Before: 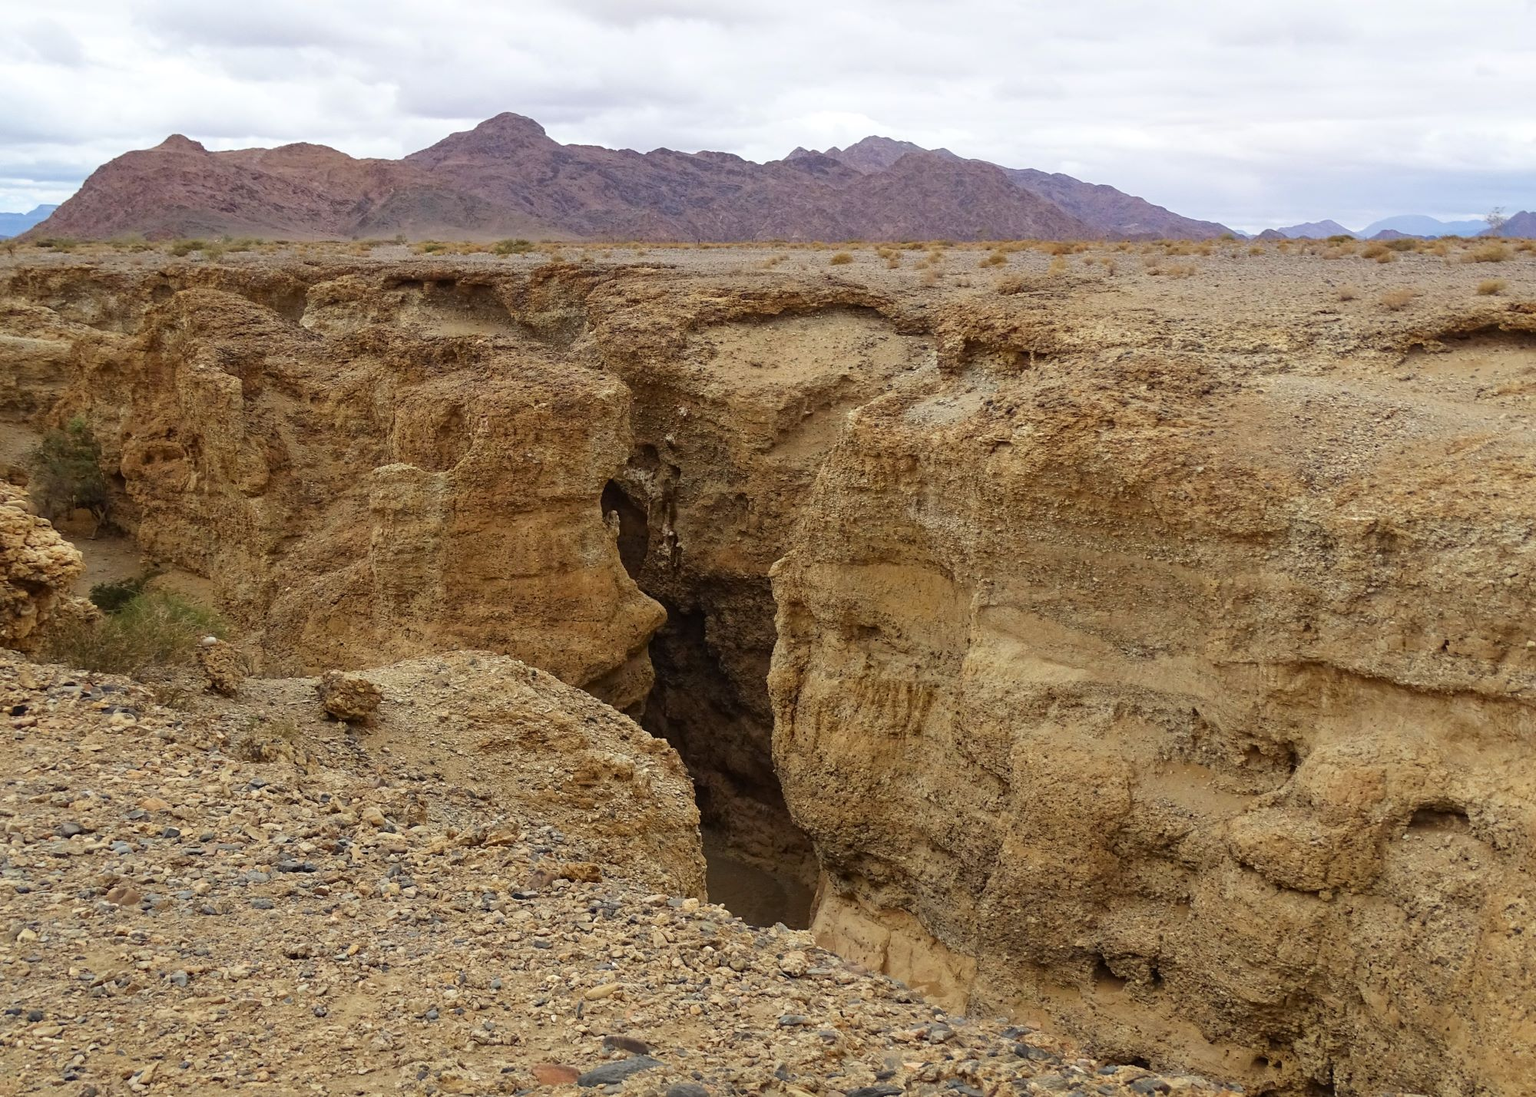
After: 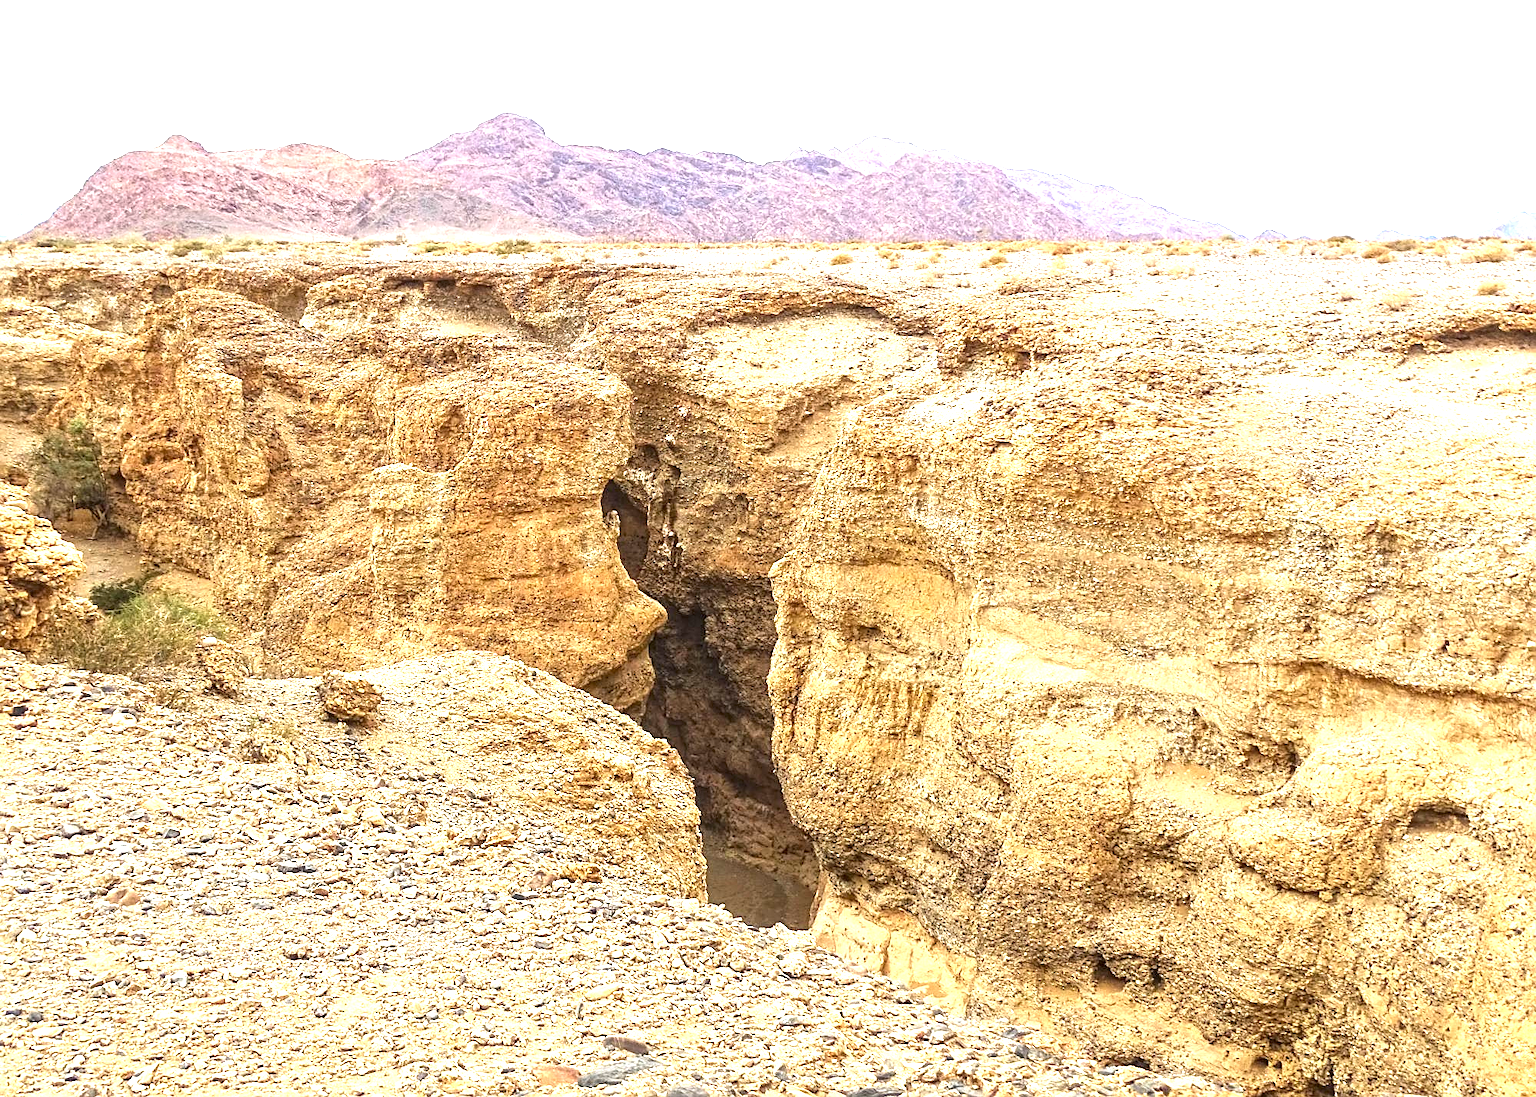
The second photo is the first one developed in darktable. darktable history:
local contrast: detail 130%
sharpen: on, module defaults
exposure: black level correction 0, exposure 1.984 EV, compensate exposure bias true, compensate highlight preservation false
